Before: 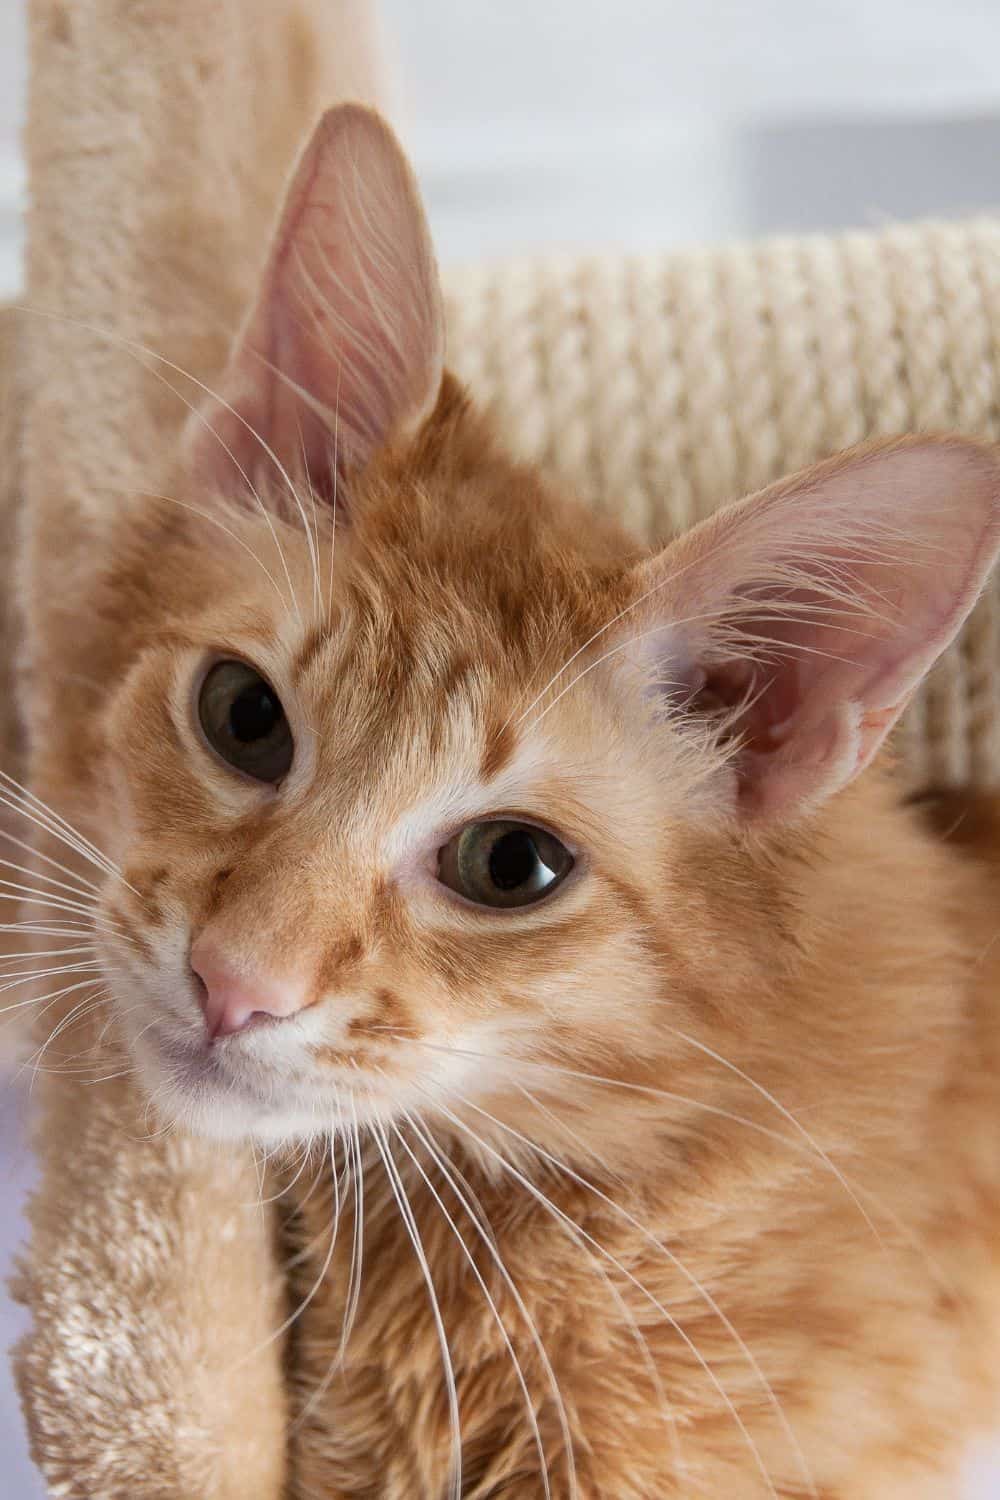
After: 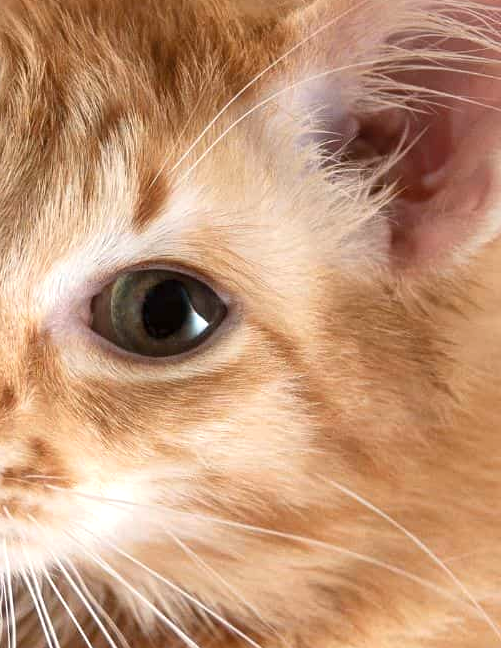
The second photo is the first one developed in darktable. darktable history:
crop: left 34.796%, top 36.781%, right 15.082%, bottom 20.008%
exposure: exposure 0.561 EV, compensate highlight preservation false
